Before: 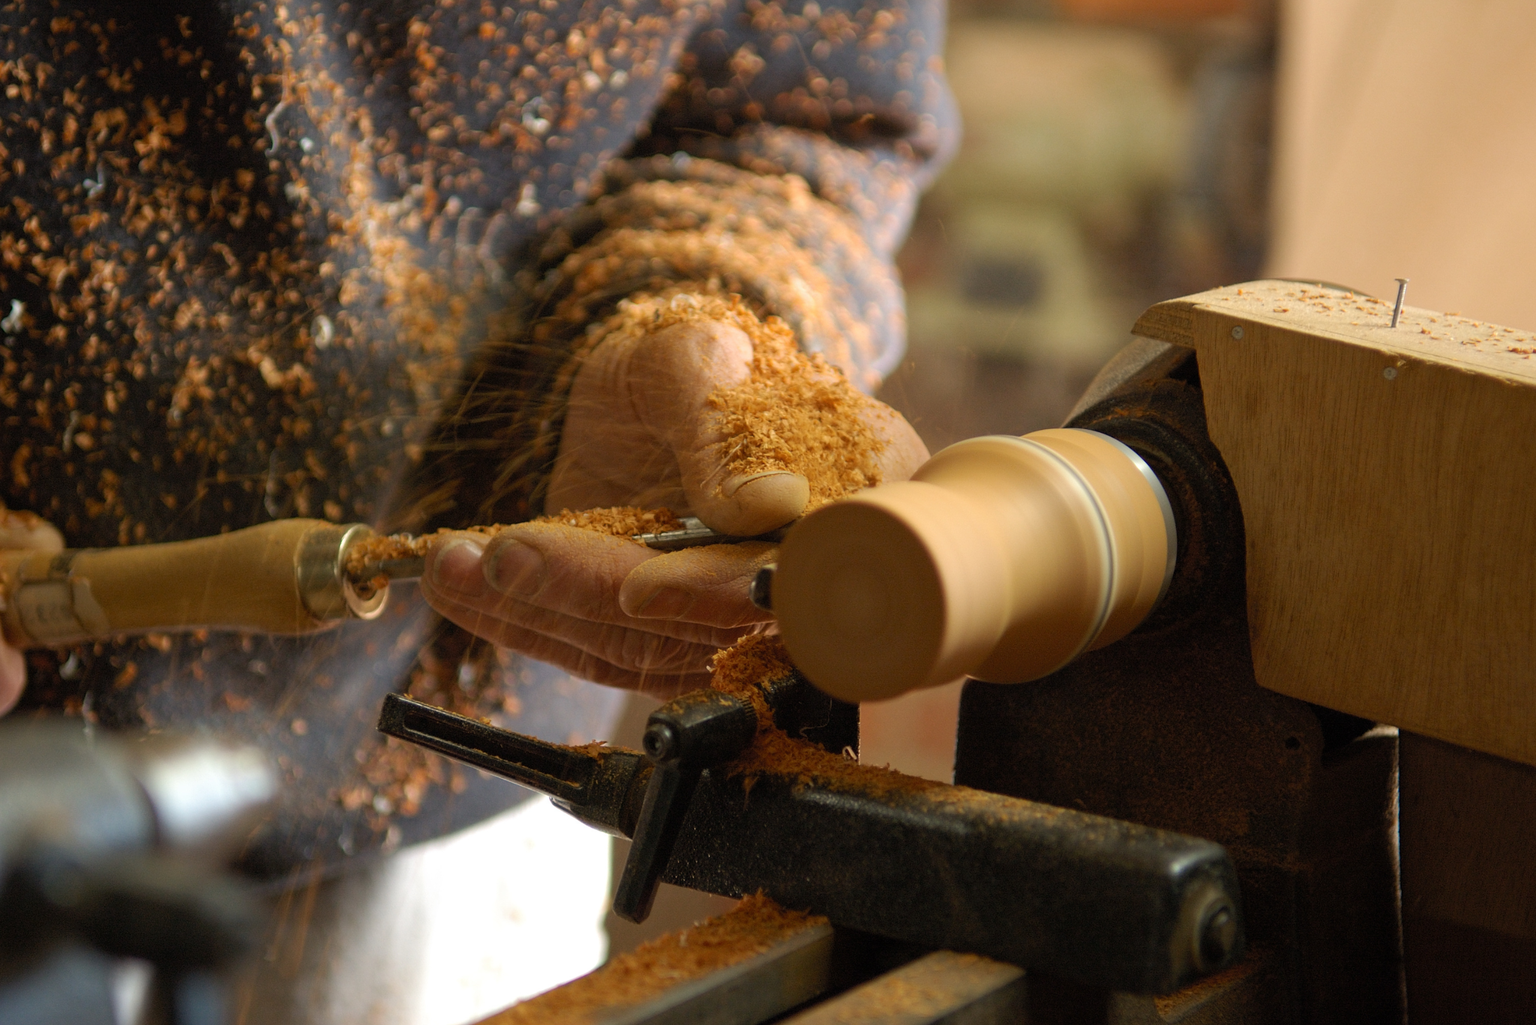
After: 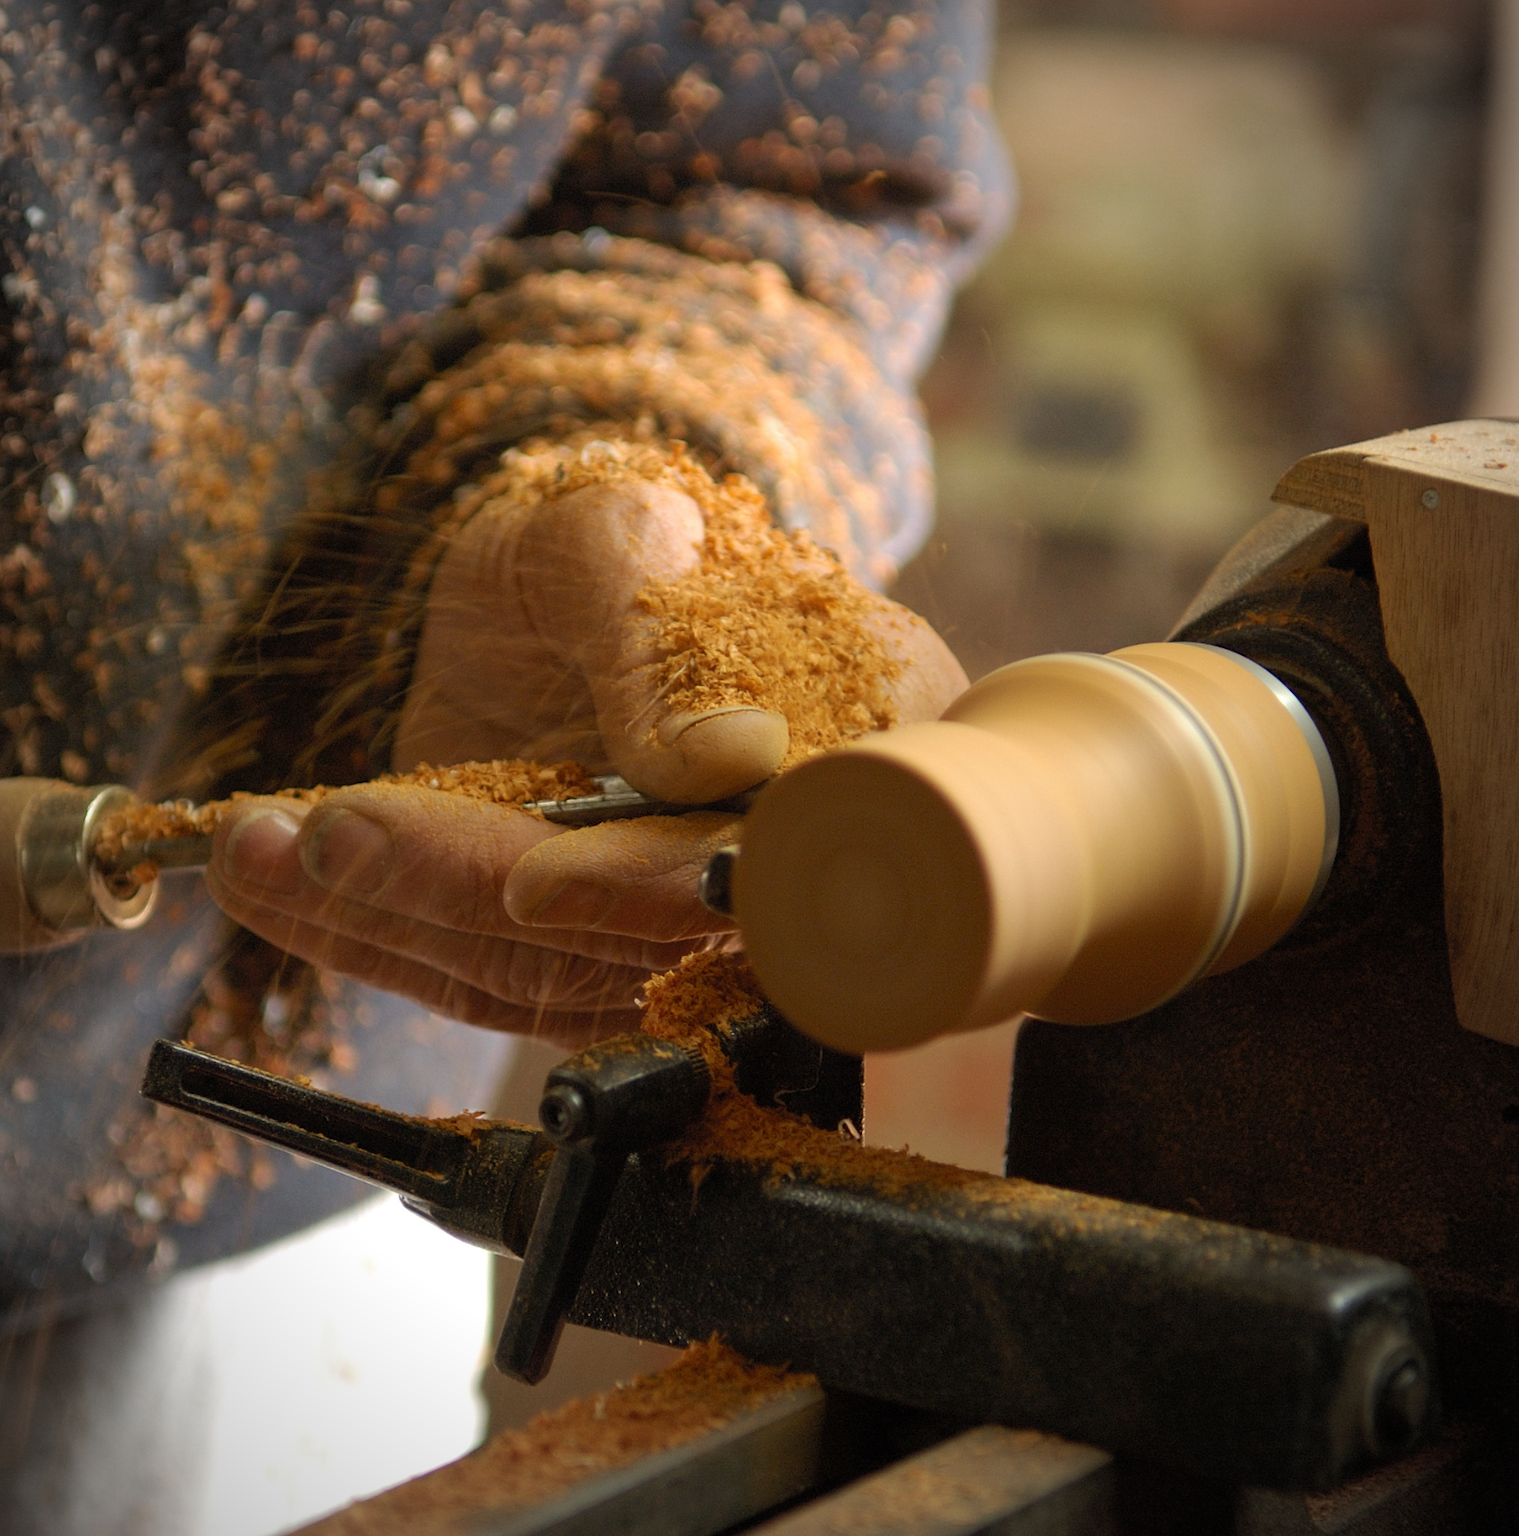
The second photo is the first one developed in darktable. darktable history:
vignetting: automatic ratio true
crop and rotate: left 18.442%, right 15.508%
